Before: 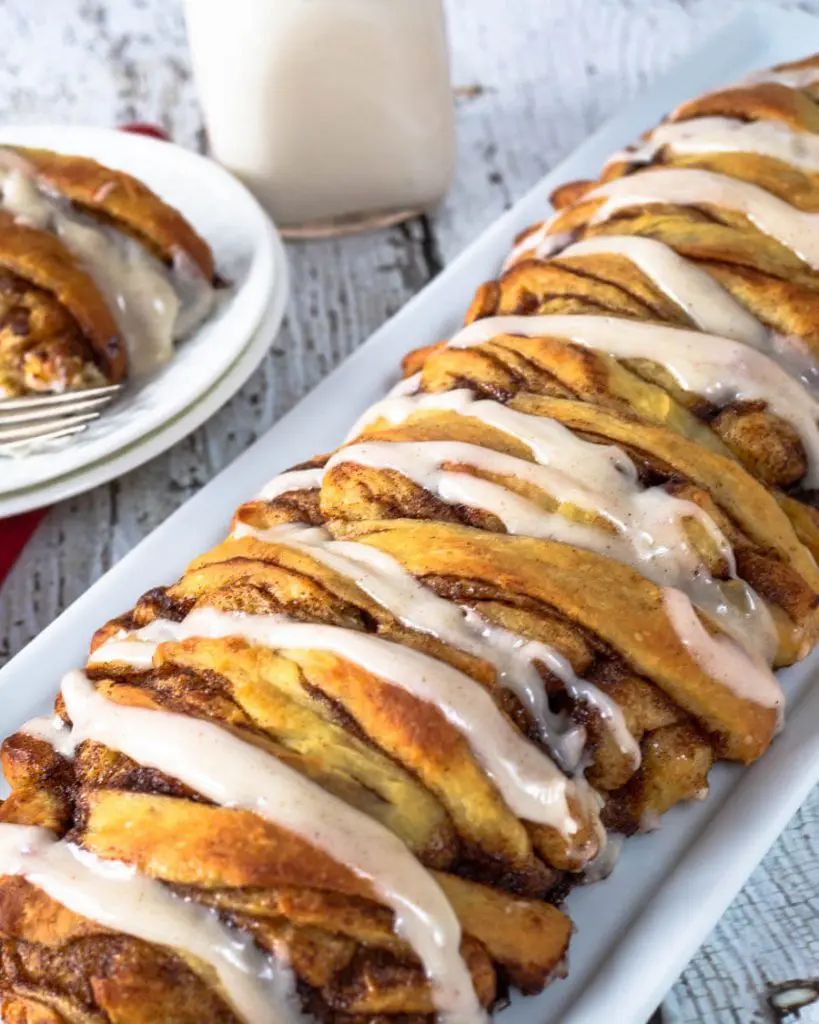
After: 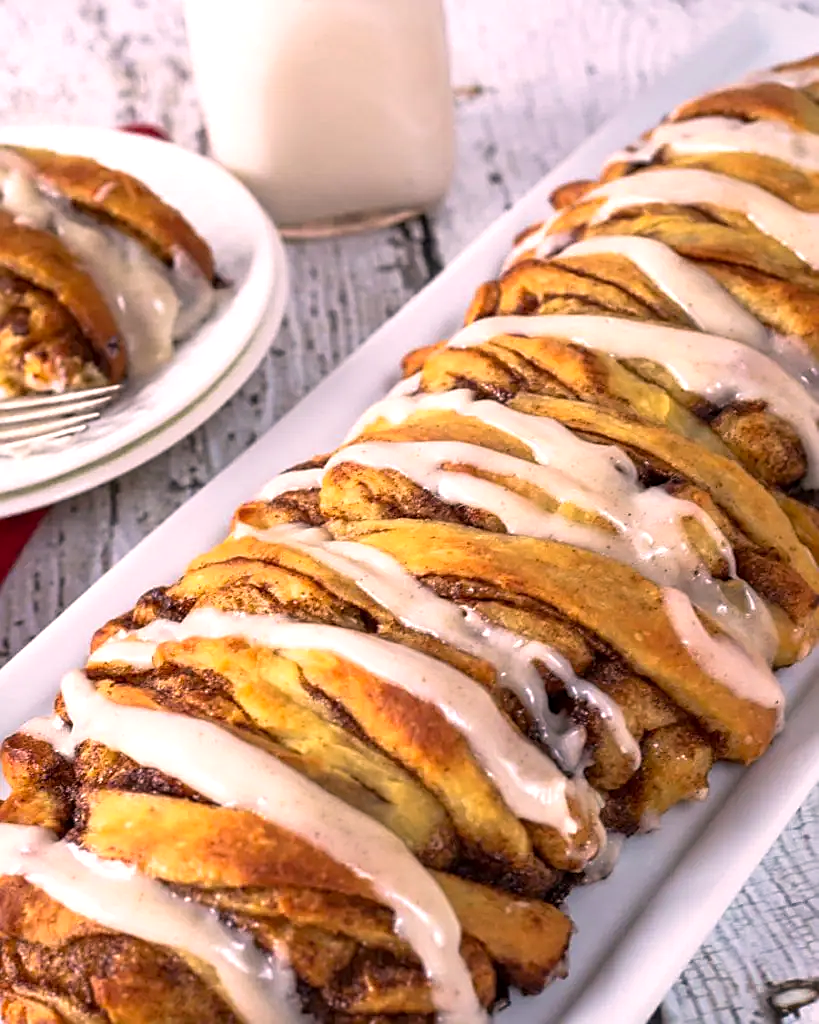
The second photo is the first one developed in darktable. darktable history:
exposure: black level correction 0.001, exposure 0.191 EV, compensate highlight preservation false
color correction: highlights a* 12.23, highlights b* 5.41
tone equalizer: on, module defaults
sharpen: on, module defaults
